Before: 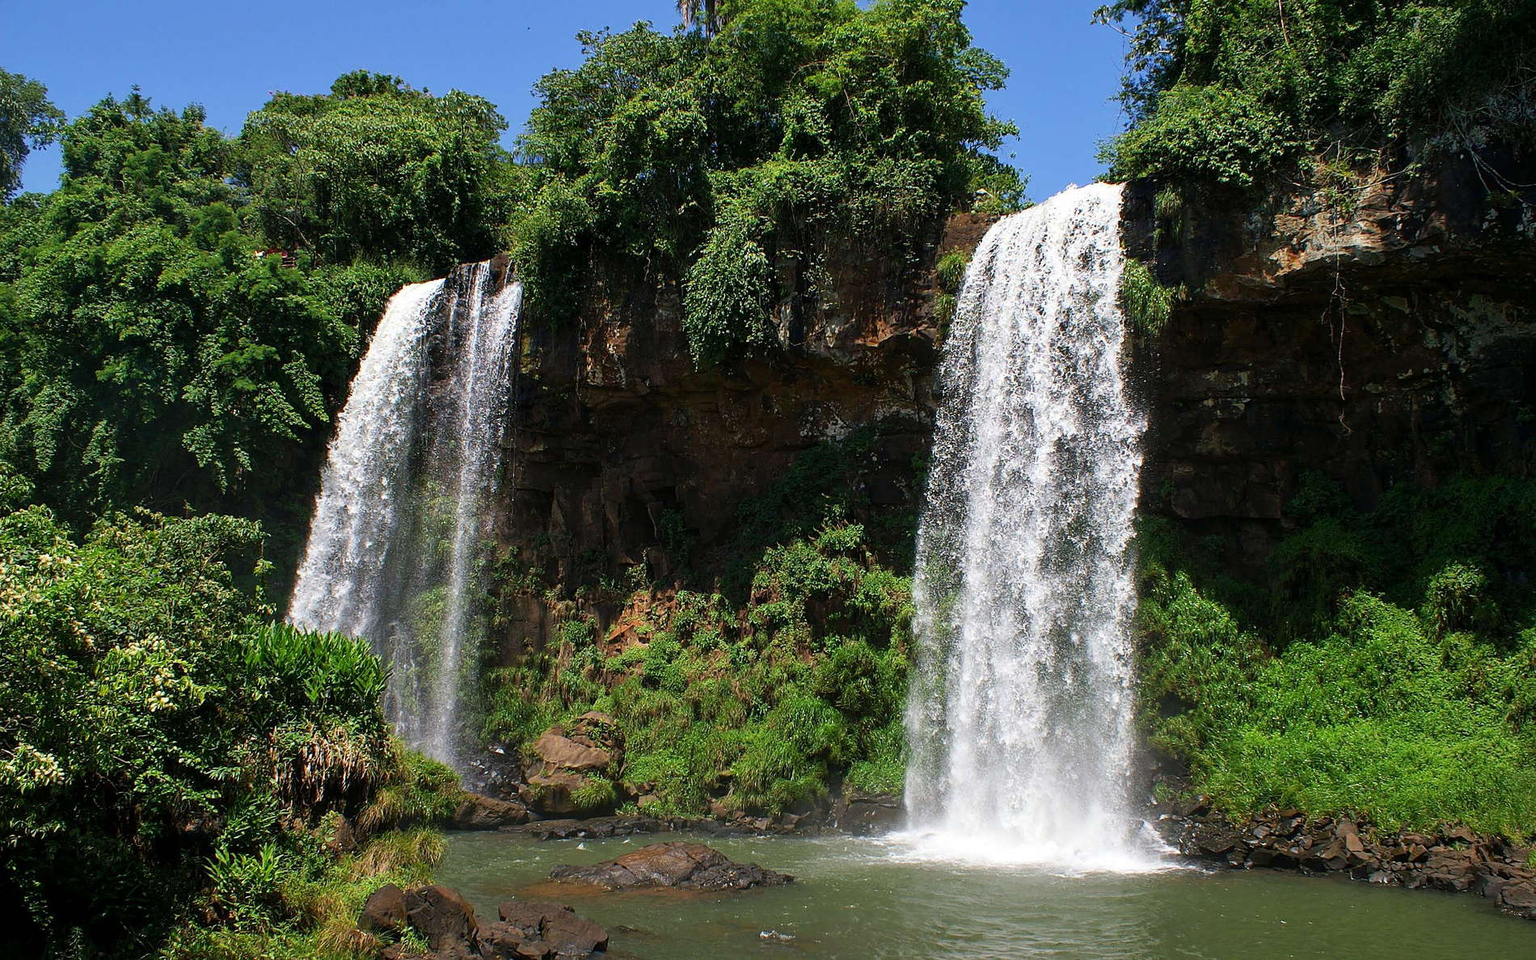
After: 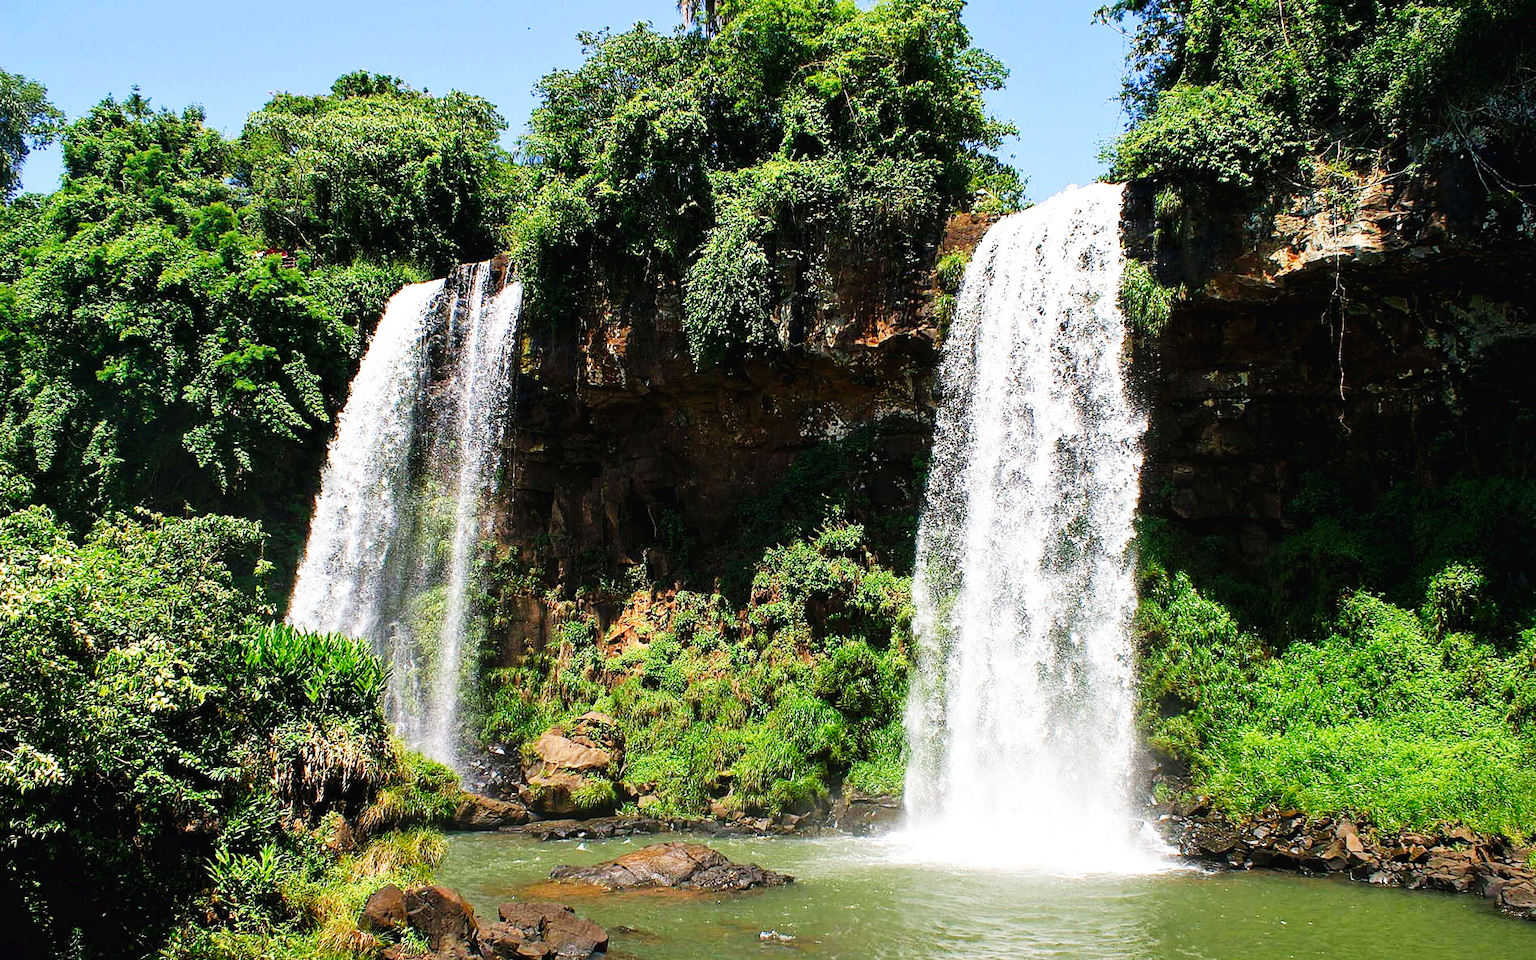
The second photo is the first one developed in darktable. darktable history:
white balance: red 1.009, blue 0.985
base curve: curves: ch0 [(0, 0.003) (0.001, 0.002) (0.006, 0.004) (0.02, 0.022) (0.048, 0.086) (0.094, 0.234) (0.162, 0.431) (0.258, 0.629) (0.385, 0.8) (0.548, 0.918) (0.751, 0.988) (1, 1)], preserve colors none
